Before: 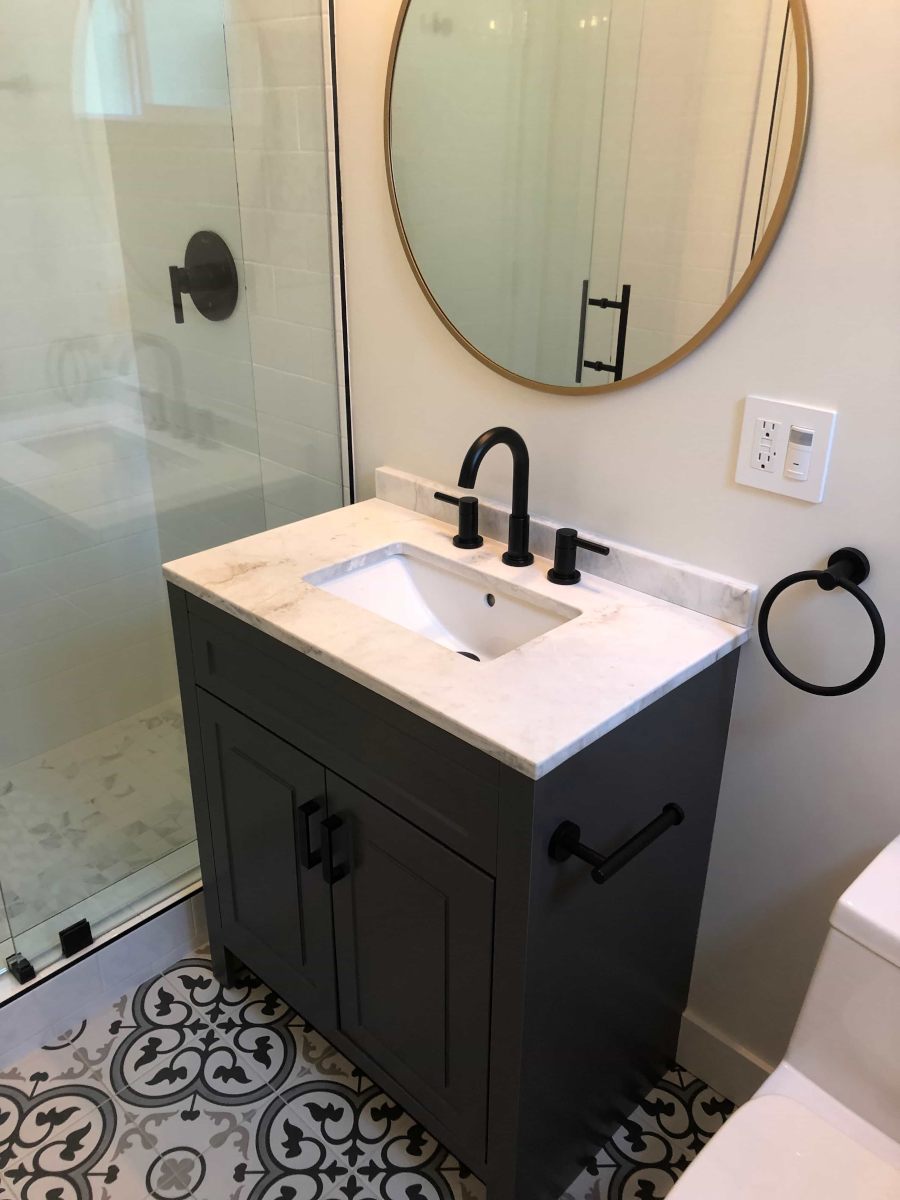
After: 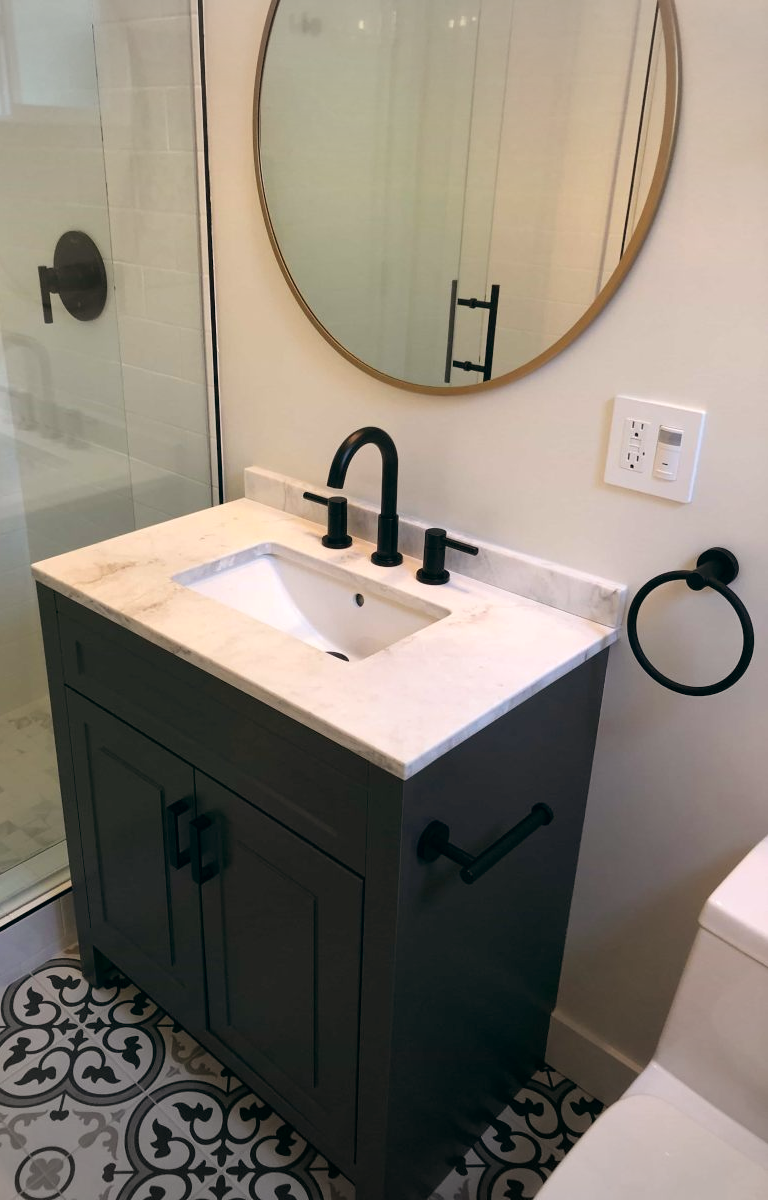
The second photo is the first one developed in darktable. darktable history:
color balance: lift [1, 0.998, 1.001, 1.002], gamma [1, 1.02, 1, 0.98], gain [1, 1.02, 1.003, 0.98]
vignetting: fall-off start 100%, brightness -0.282, width/height ratio 1.31
crop and rotate: left 14.584%
